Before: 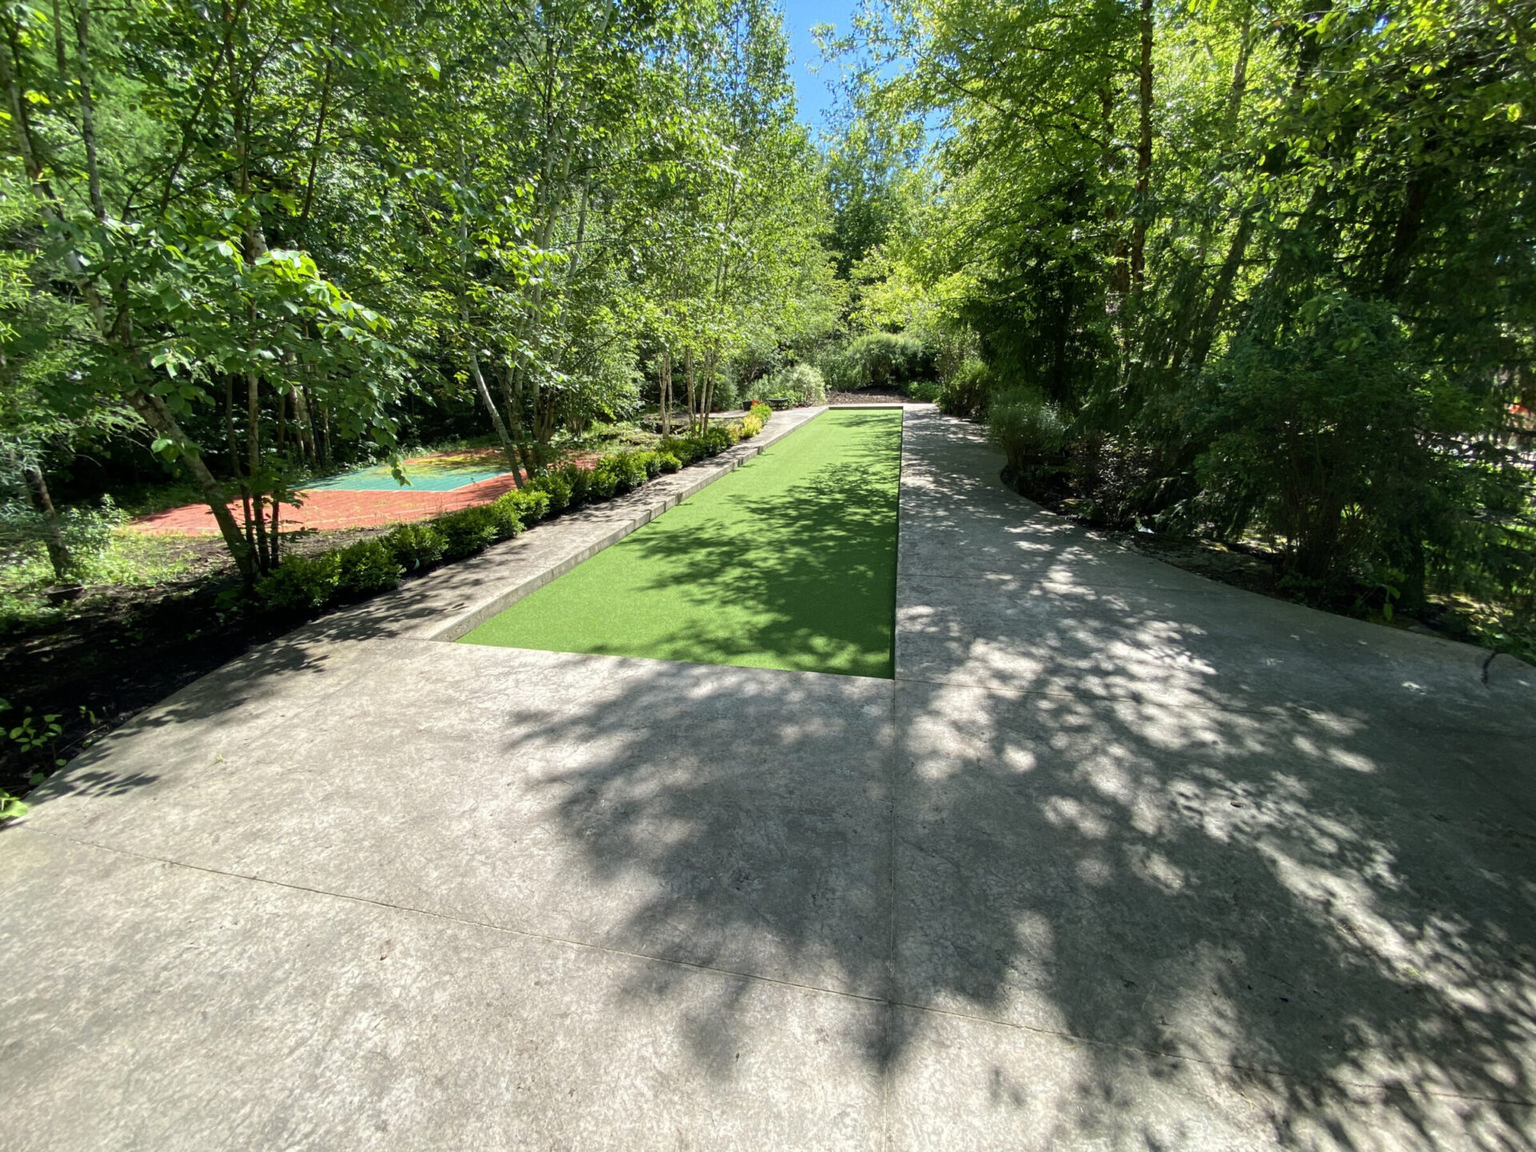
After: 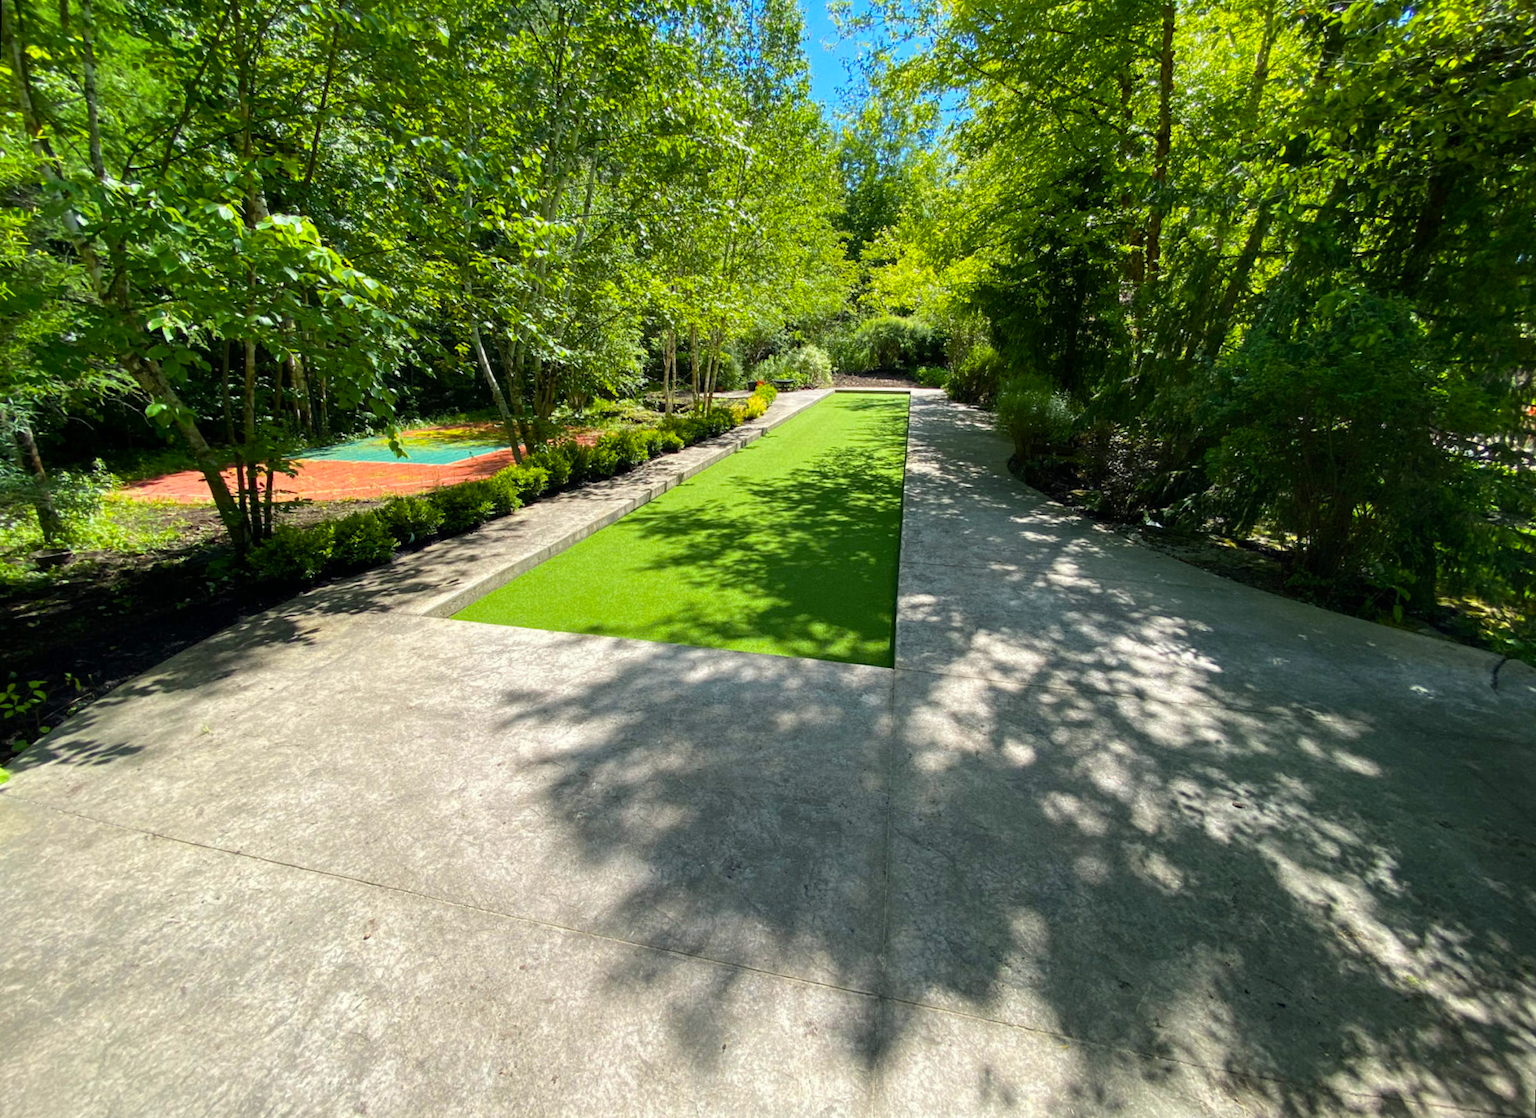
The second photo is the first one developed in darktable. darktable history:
rotate and perspective: rotation 1.57°, crop left 0.018, crop right 0.982, crop top 0.039, crop bottom 0.961
color balance rgb: linear chroma grading › global chroma 15%, perceptual saturation grading › global saturation 30%
